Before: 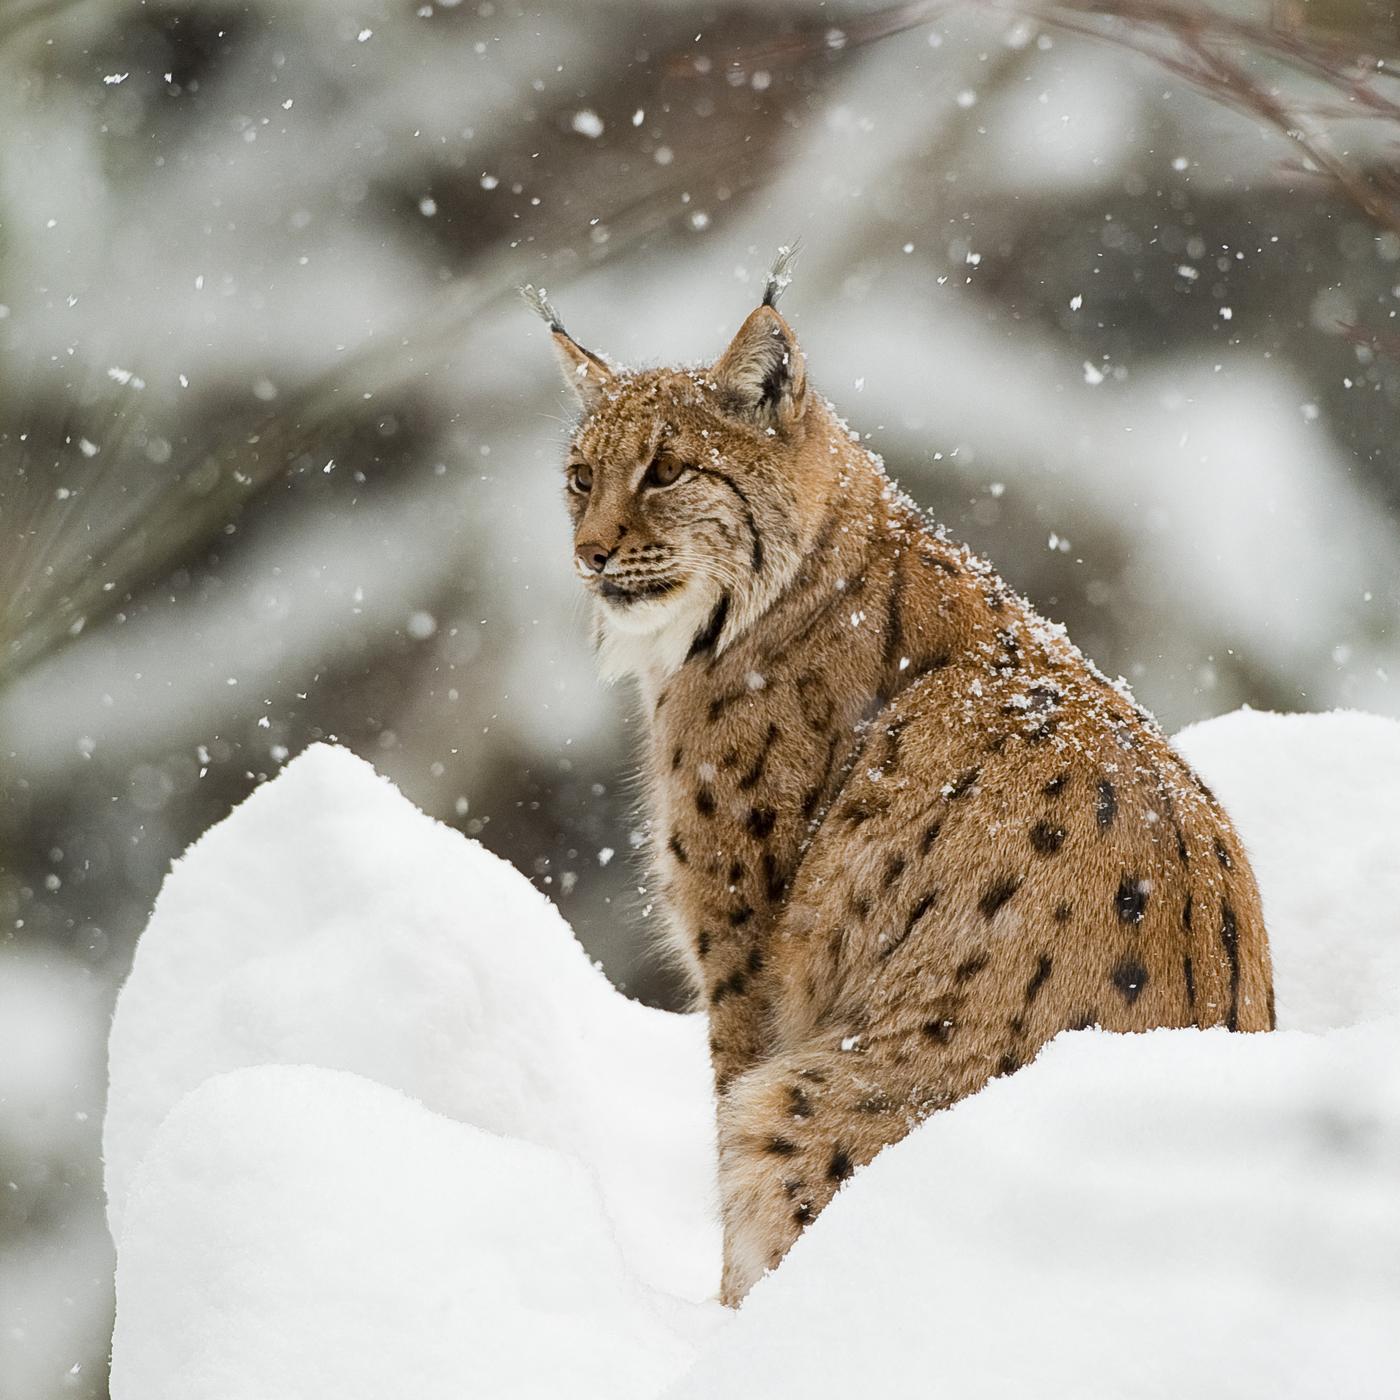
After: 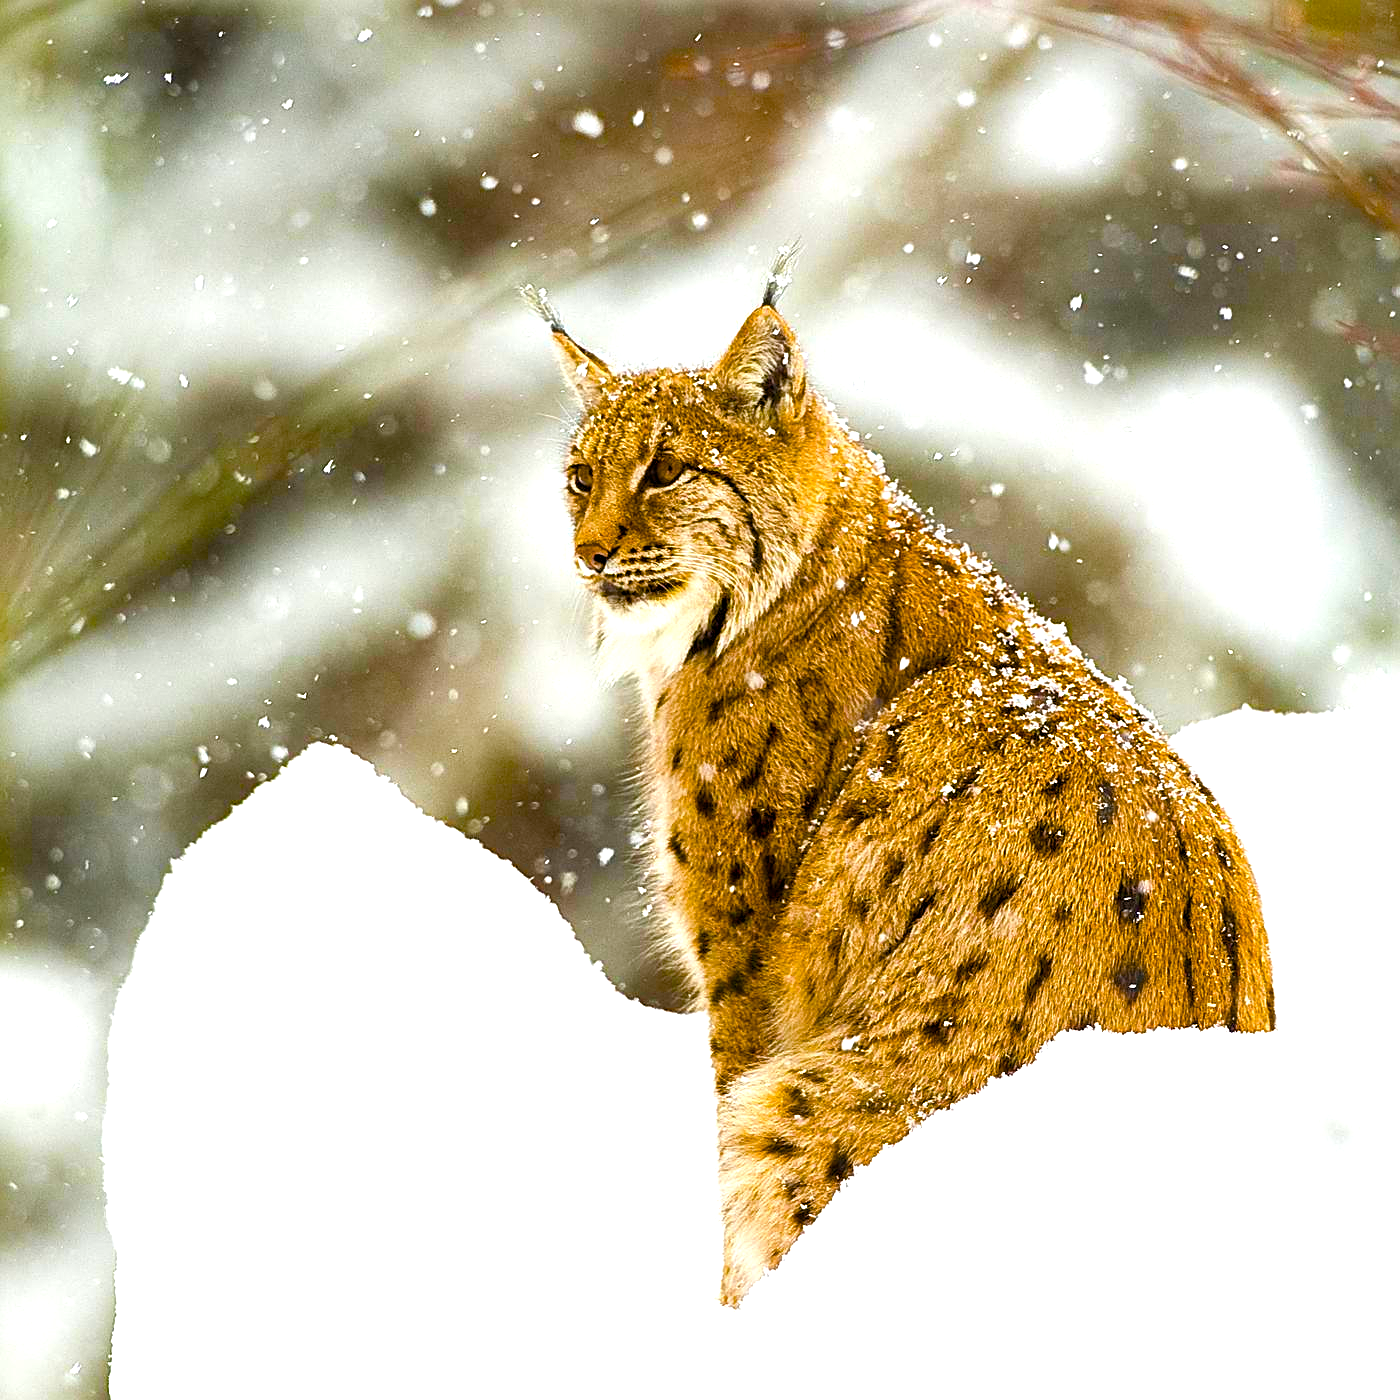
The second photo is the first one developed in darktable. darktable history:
sharpen: on, module defaults
color balance rgb: linear chroma grading › global chroma 25%, perceptual saturation grading › global saturation 40%, perceptual saturation grading › highlights -50%, perceptual saturation grading › shadows 30%, perceptual brilliance grading › global brilliance 25%, global vibrance 60%
